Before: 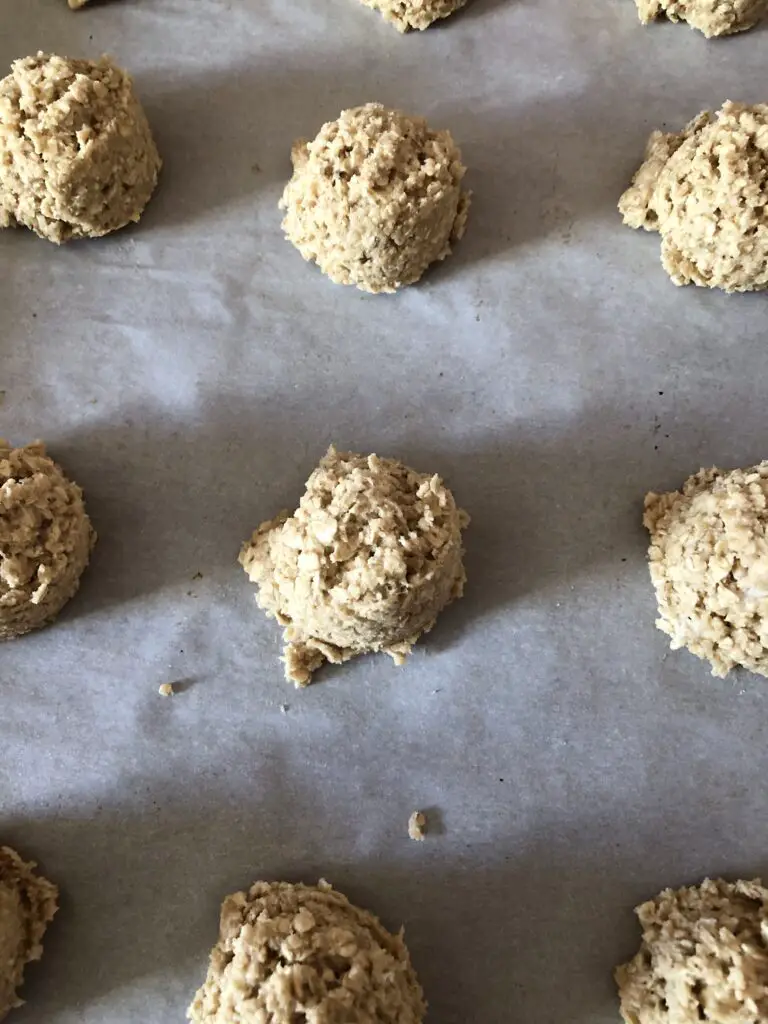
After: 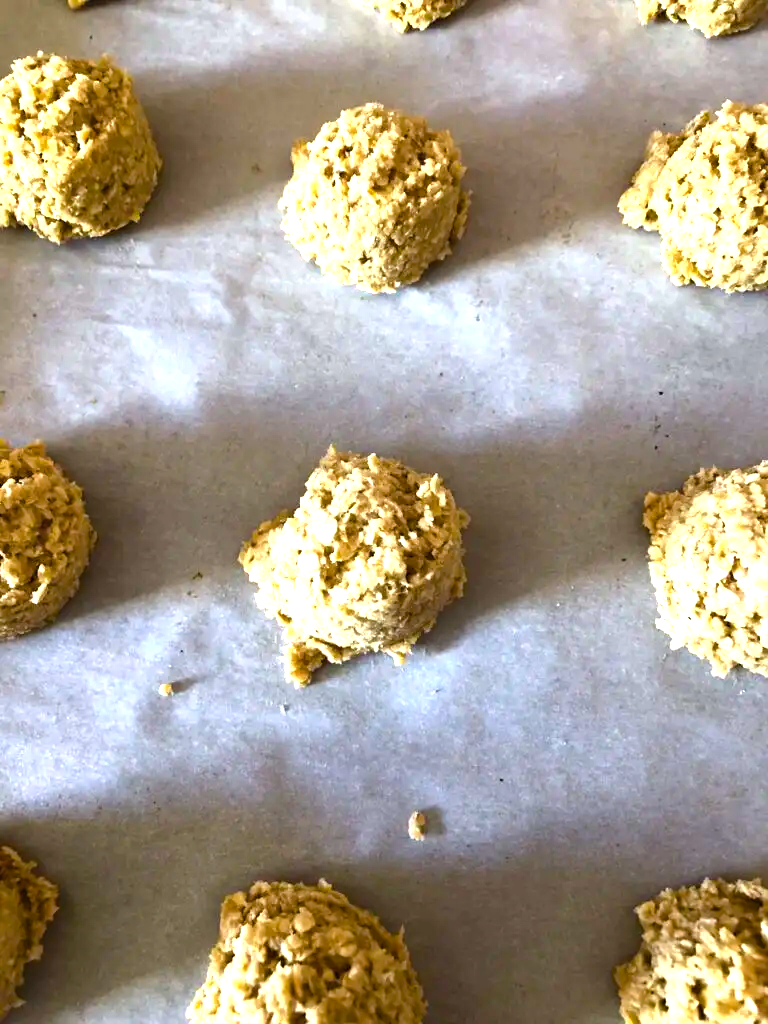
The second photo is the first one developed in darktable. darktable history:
contrast brightness saturation: saturation -0.05
color balance rgb: linear chroma grading › global chroma 10%, perceptual saturation grading › global saturation 40%, perceptual brilliance grading › global brilliance 30%, global vibrance 20%
shadows and highlights: shadows 25, highlights -25
